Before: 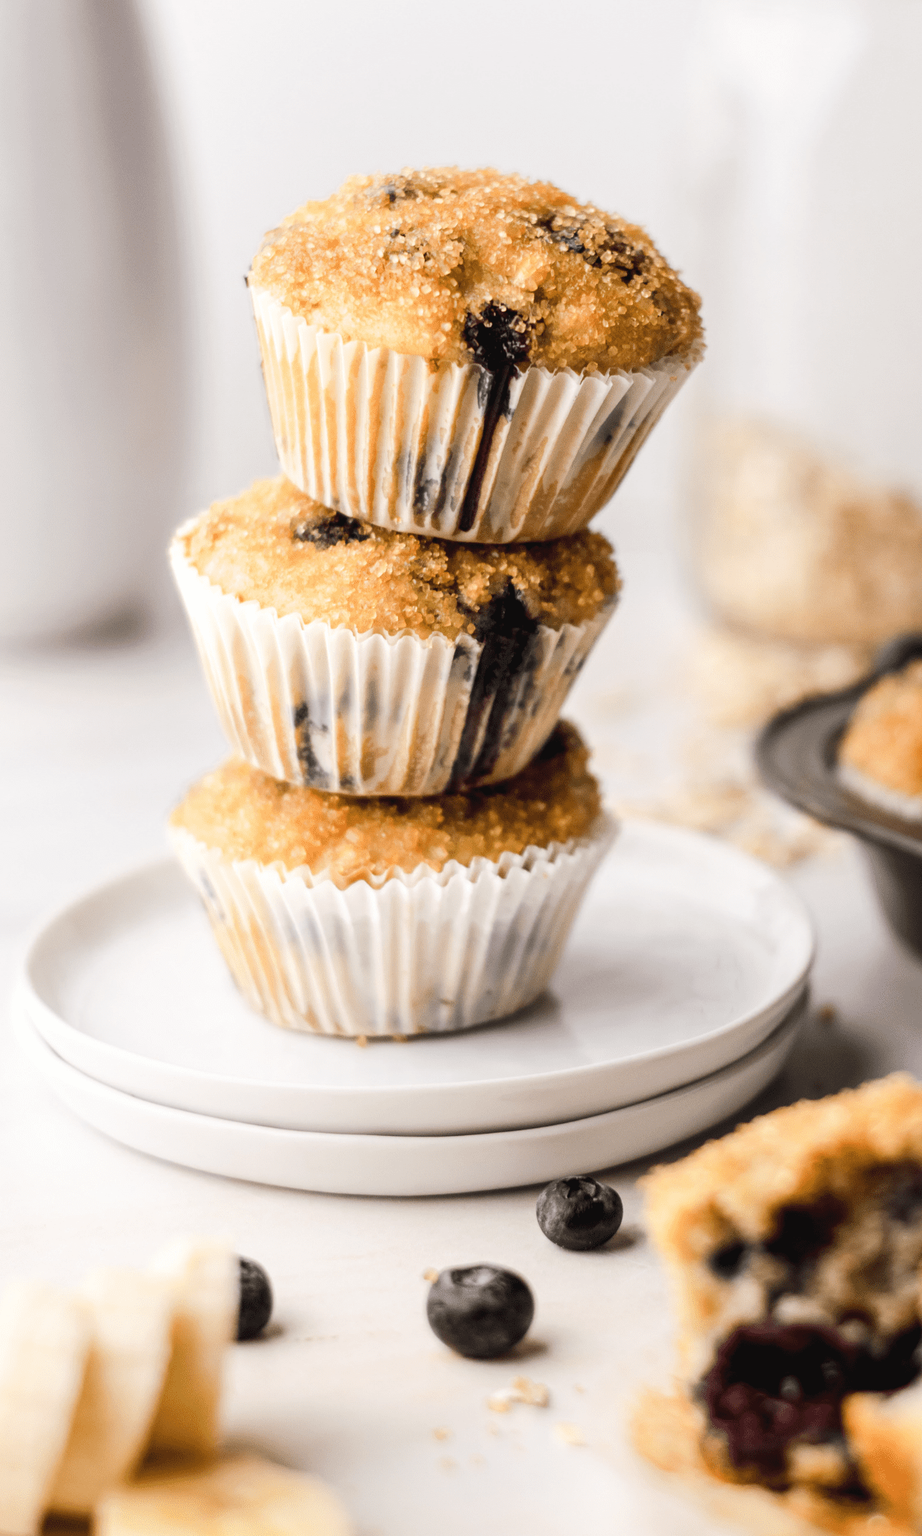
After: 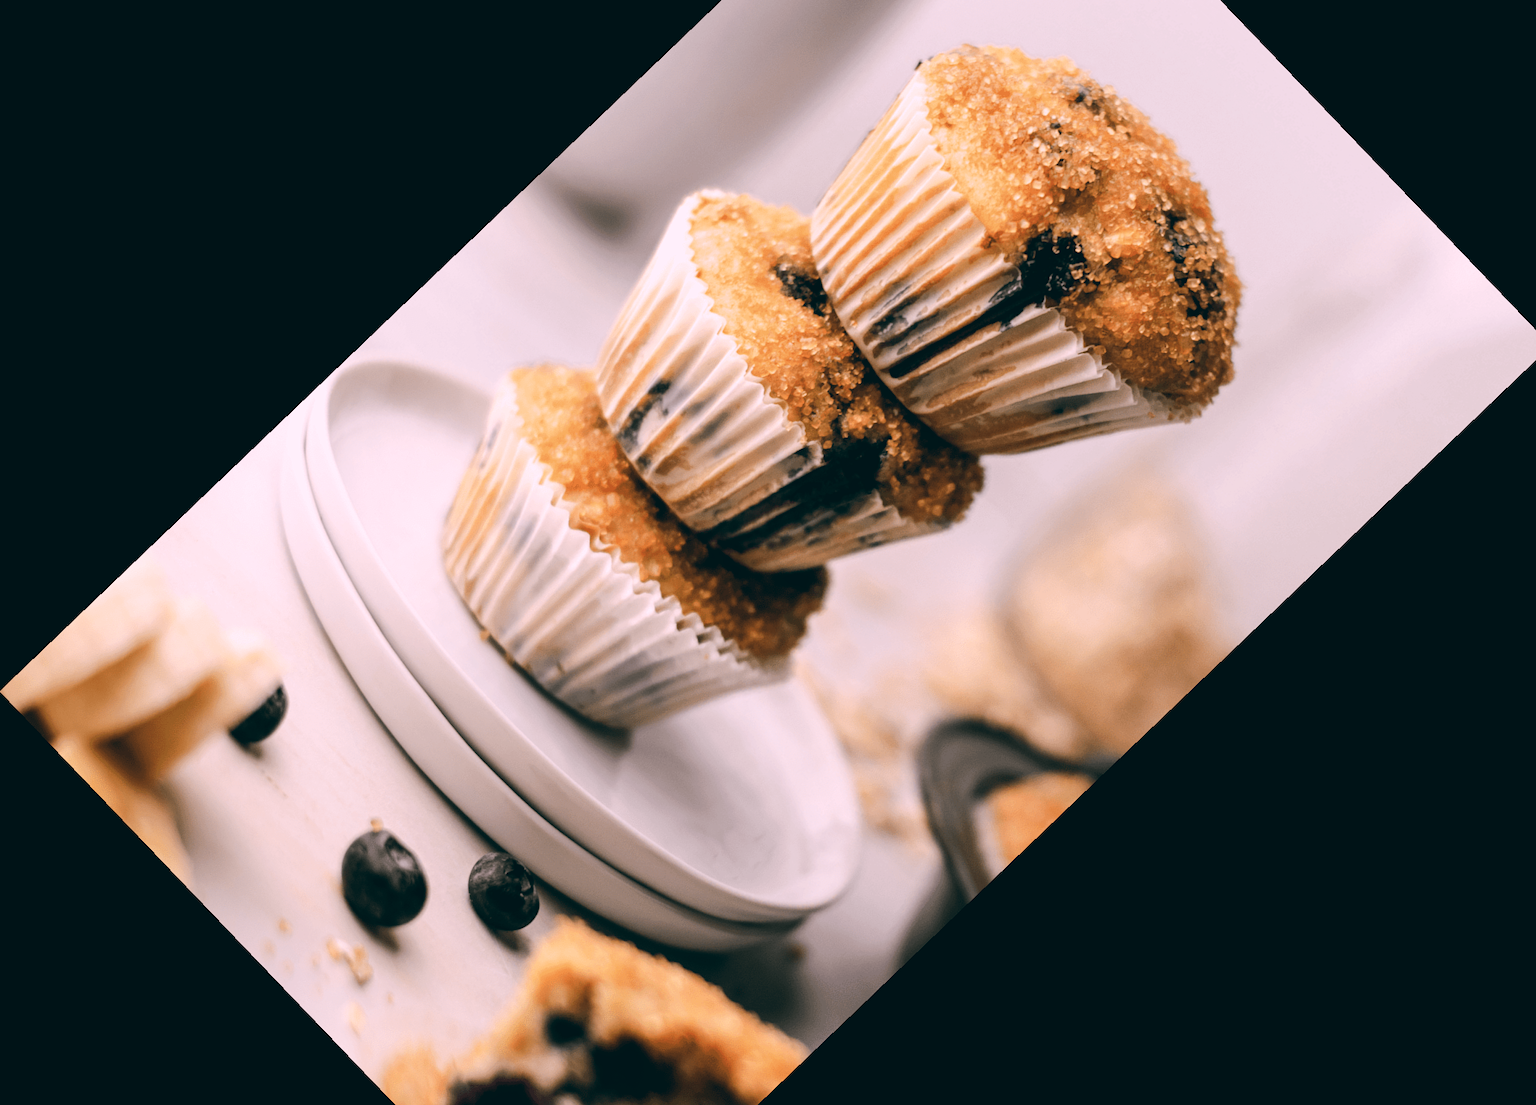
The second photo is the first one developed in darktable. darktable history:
color balance: lift [1.016, 0.983, 1, 1.017], gamma [0.78, 1.018, 1.043, 0.957], gain [0.786, 1.063, 0.937, 1.017], input saturation 118.26%, contrast 13.43%, contrast fulcrum 21.62%, output saturation 82.76%
crop and rotate: angle -46.26°, top 16.234%, right 0.912%, bottom 11.704%
rotate and perspective: rotation 0.062°, lens shift (vertical) 0.115, lens shift (horizontal) -0.133, crop left 0.047, crop right 0.94, crop top 0.061, crop bottom 0.94
